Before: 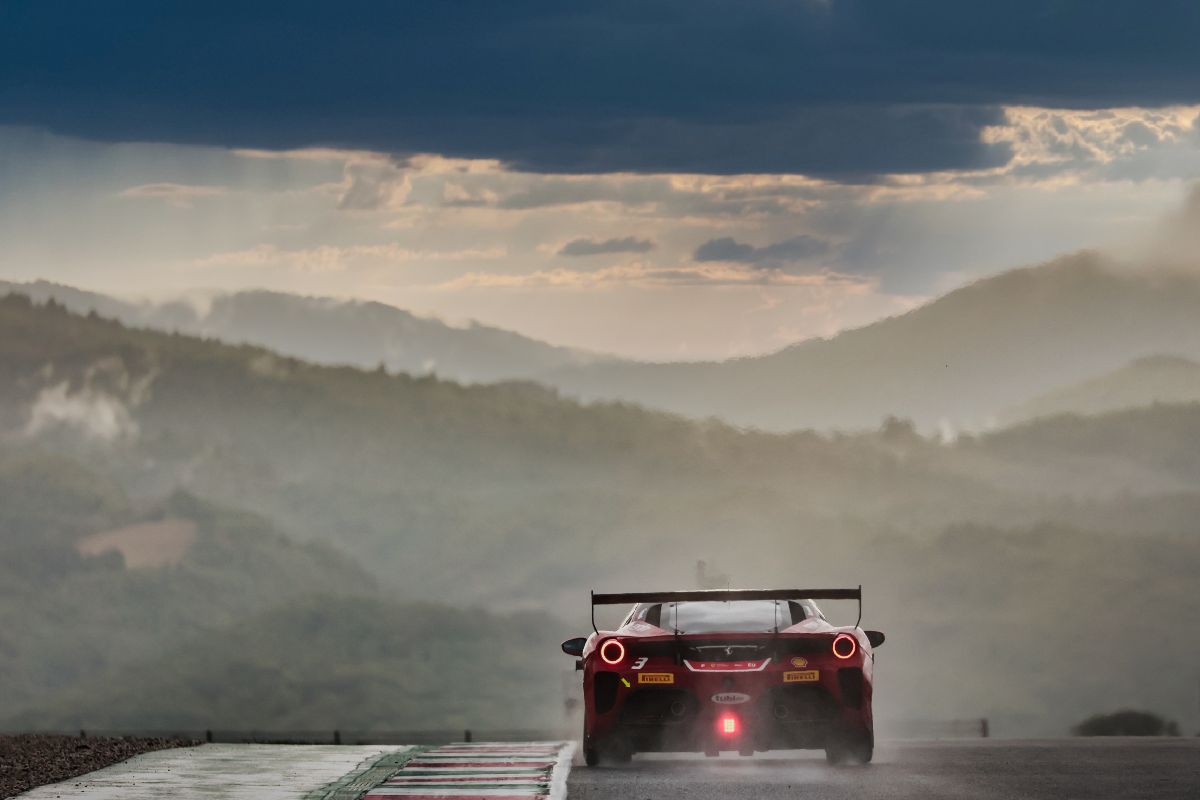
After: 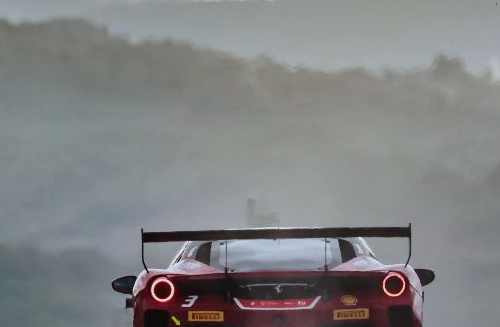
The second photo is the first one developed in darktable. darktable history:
color calibration: x 0.37, y 0.382, temperature 4314.35 K
crop: left 37.572%, top 45.358%, right 20.705%, bottom 13.701%
